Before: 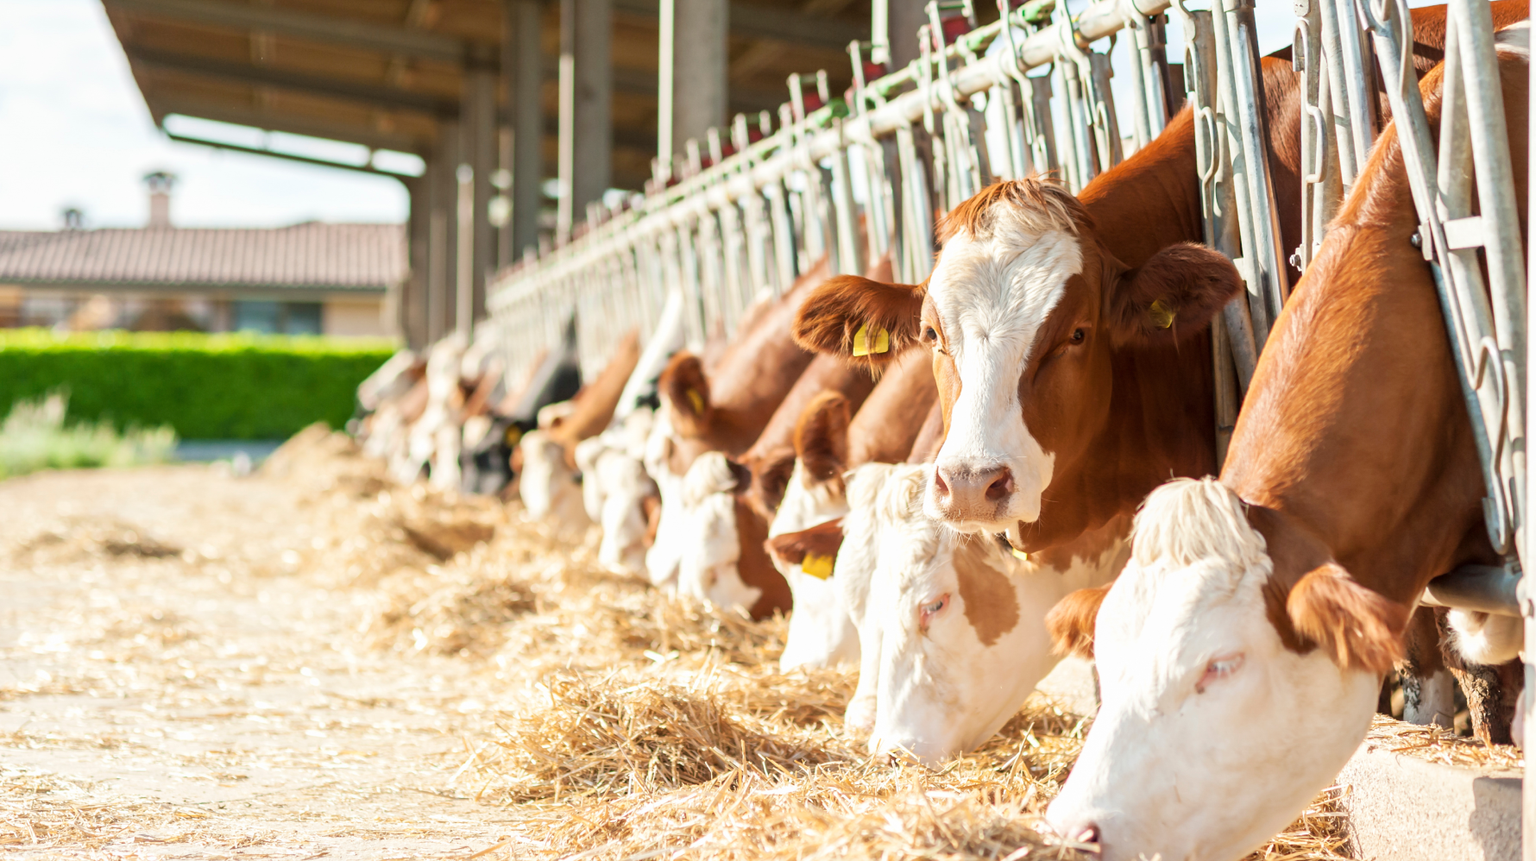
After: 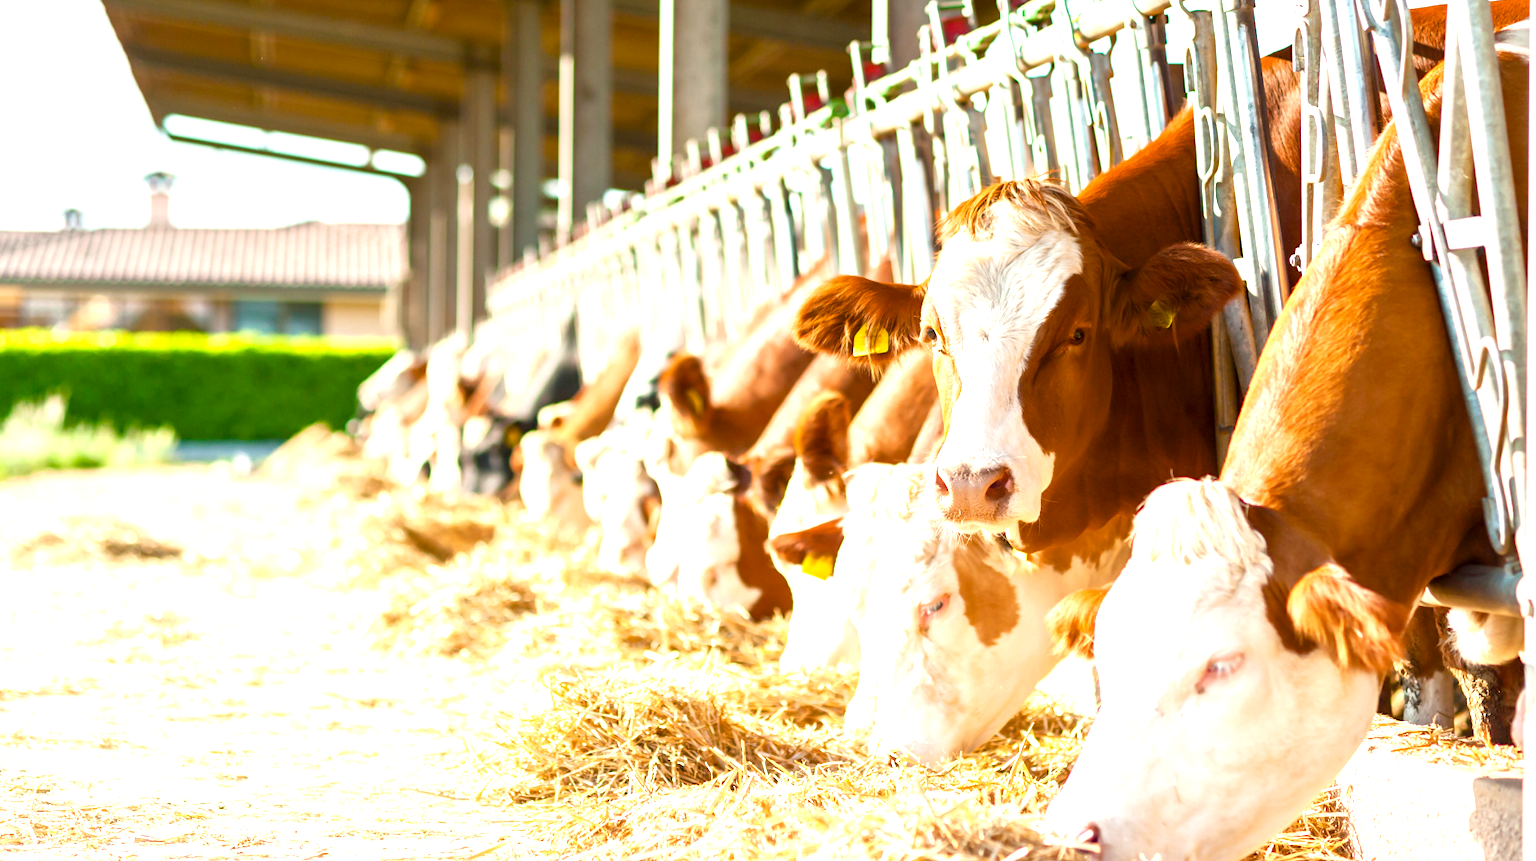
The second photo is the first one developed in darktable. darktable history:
color balance rgb: linear chroma grading › global chroma 8.385%, perceptual saturation grading › global saturation 20%, perceptual saturation grading › highlights -24.967%, perceptual saturation grading › shadows 25.524%, perceptual brilliance grading › global brilliance 12.555%, perceptual brilliance grading › highlights 15.094%, contrast -9.686%
